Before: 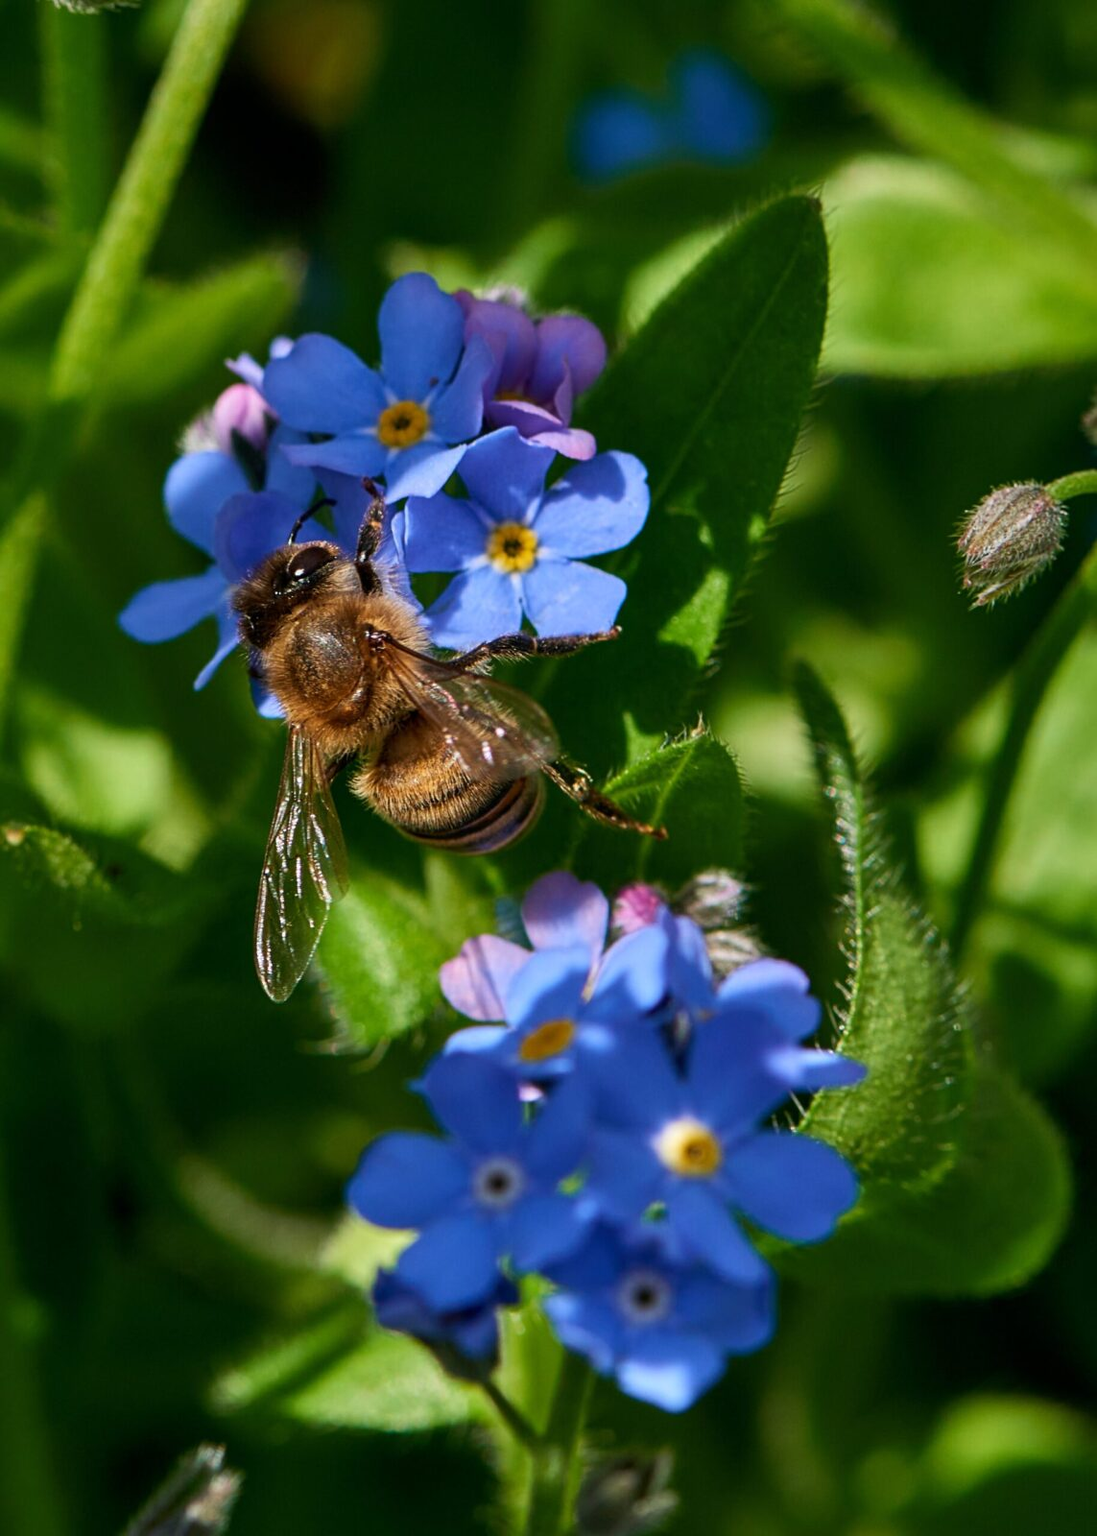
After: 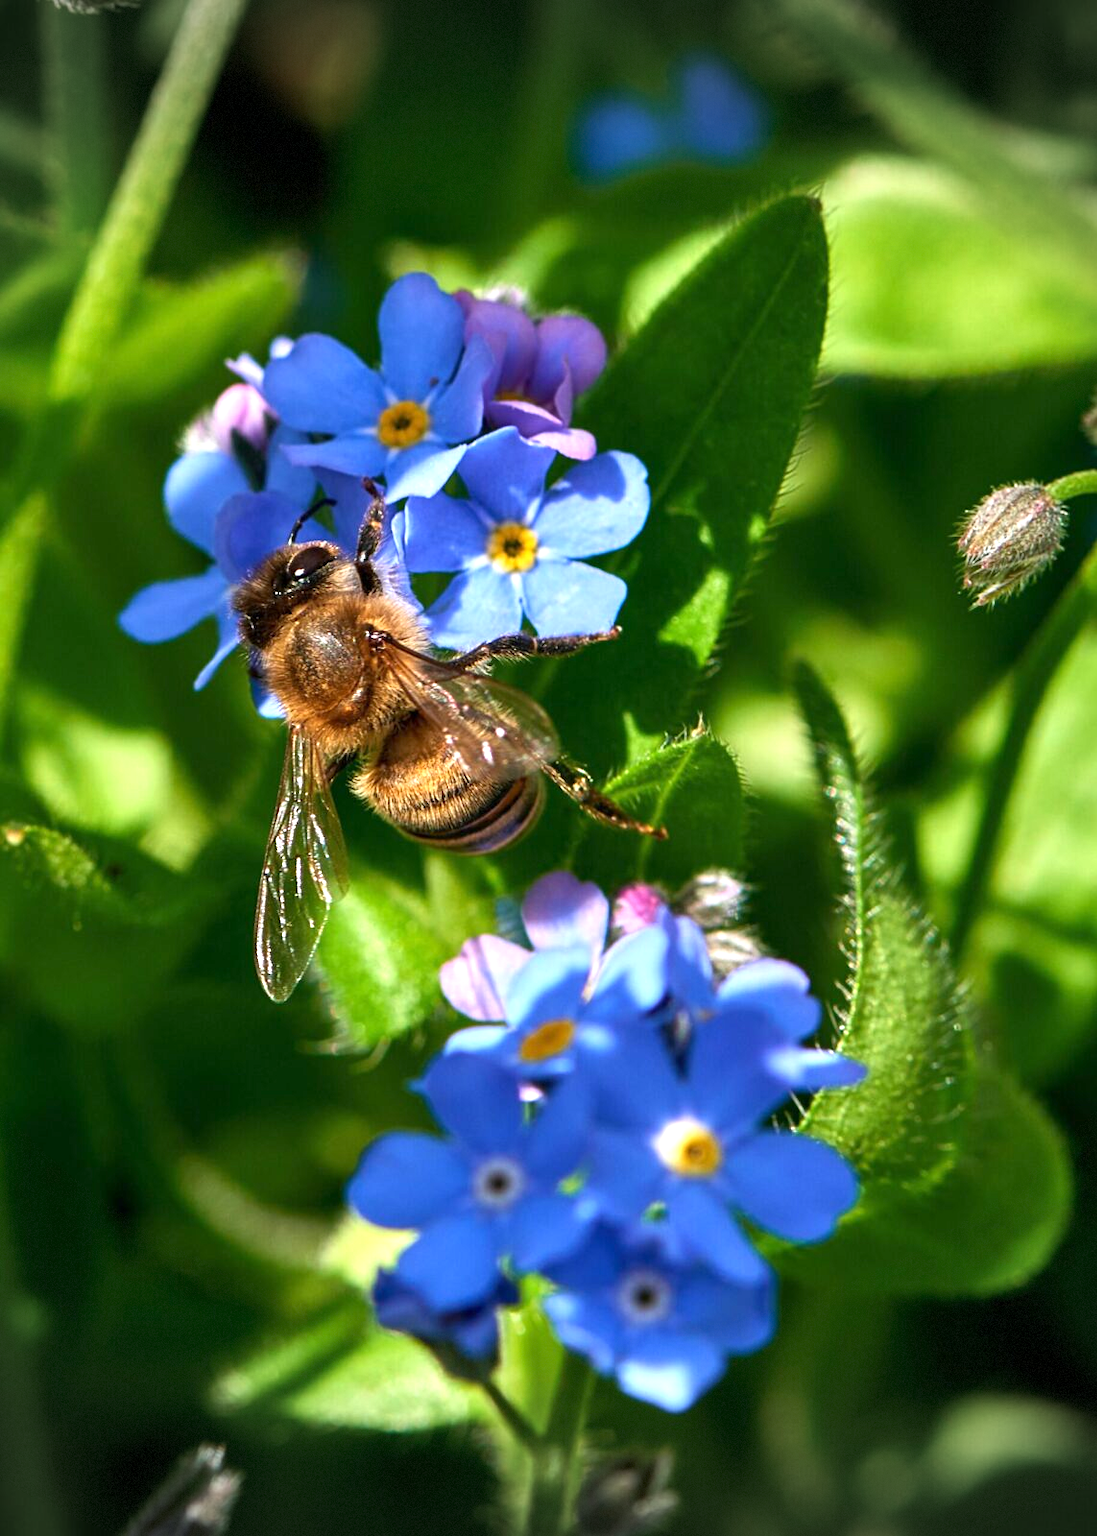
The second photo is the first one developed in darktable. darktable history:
exposure: black level correction 0, exposure 0.935 EV, compensate exposure bias true, compensate highlight preservation false
vignetting: fall-off start 88.58%, fall-off radius 42.89%, width/height ratio 1.16, dithering 8-bit output
